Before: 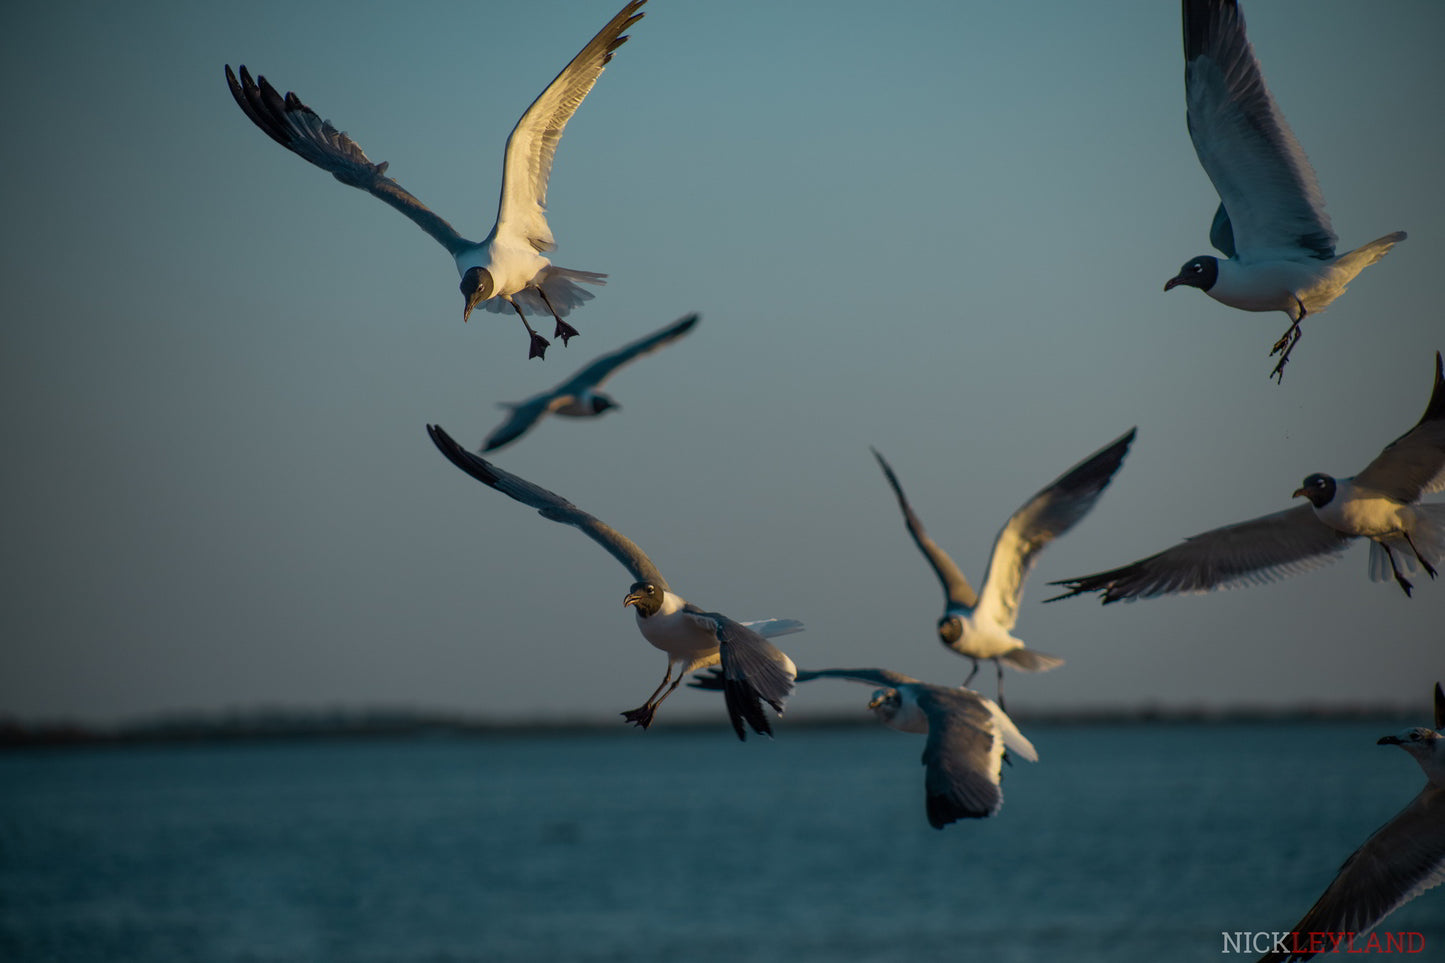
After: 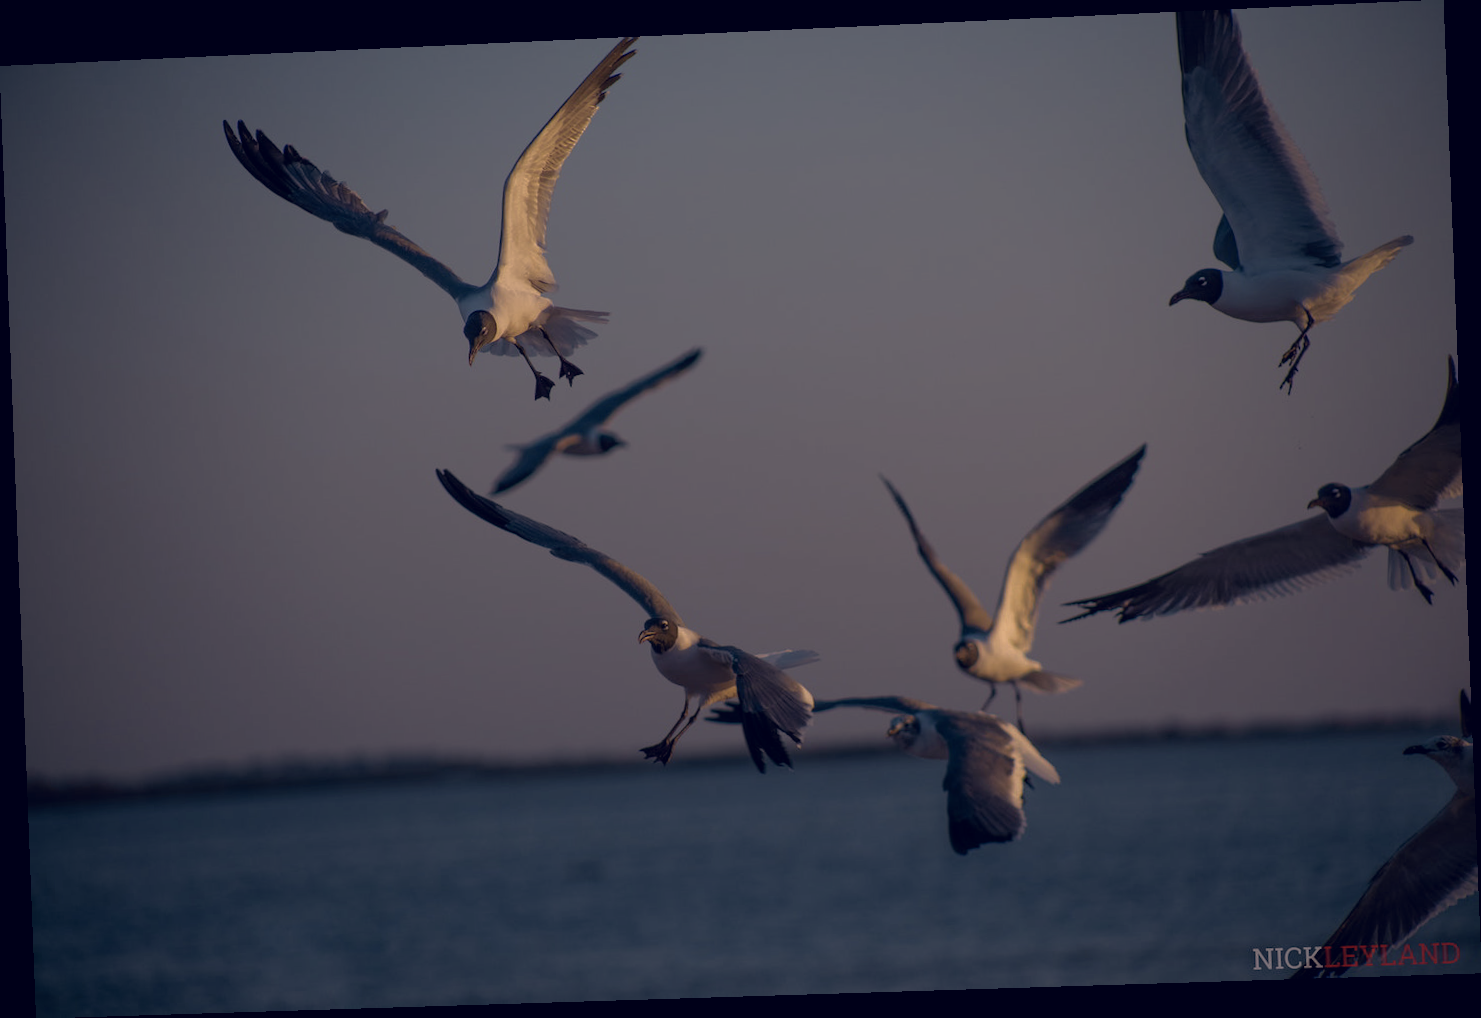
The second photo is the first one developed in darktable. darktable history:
color correction: highlights a* 19.59, highlights b* 27.49, shadows a* 3.46, shadows b* -17.28, saturation 0.73
rotate and perspective: rotation -2.22°, lens shift (horizontal) -0.022, automatic cropping off
white balance: red 0.976, blue 1.04
exposure: compensate highlight preservation false
base curve: curves: ch0 [(0, 0) (0.841, 0.609) (1, 1)]
